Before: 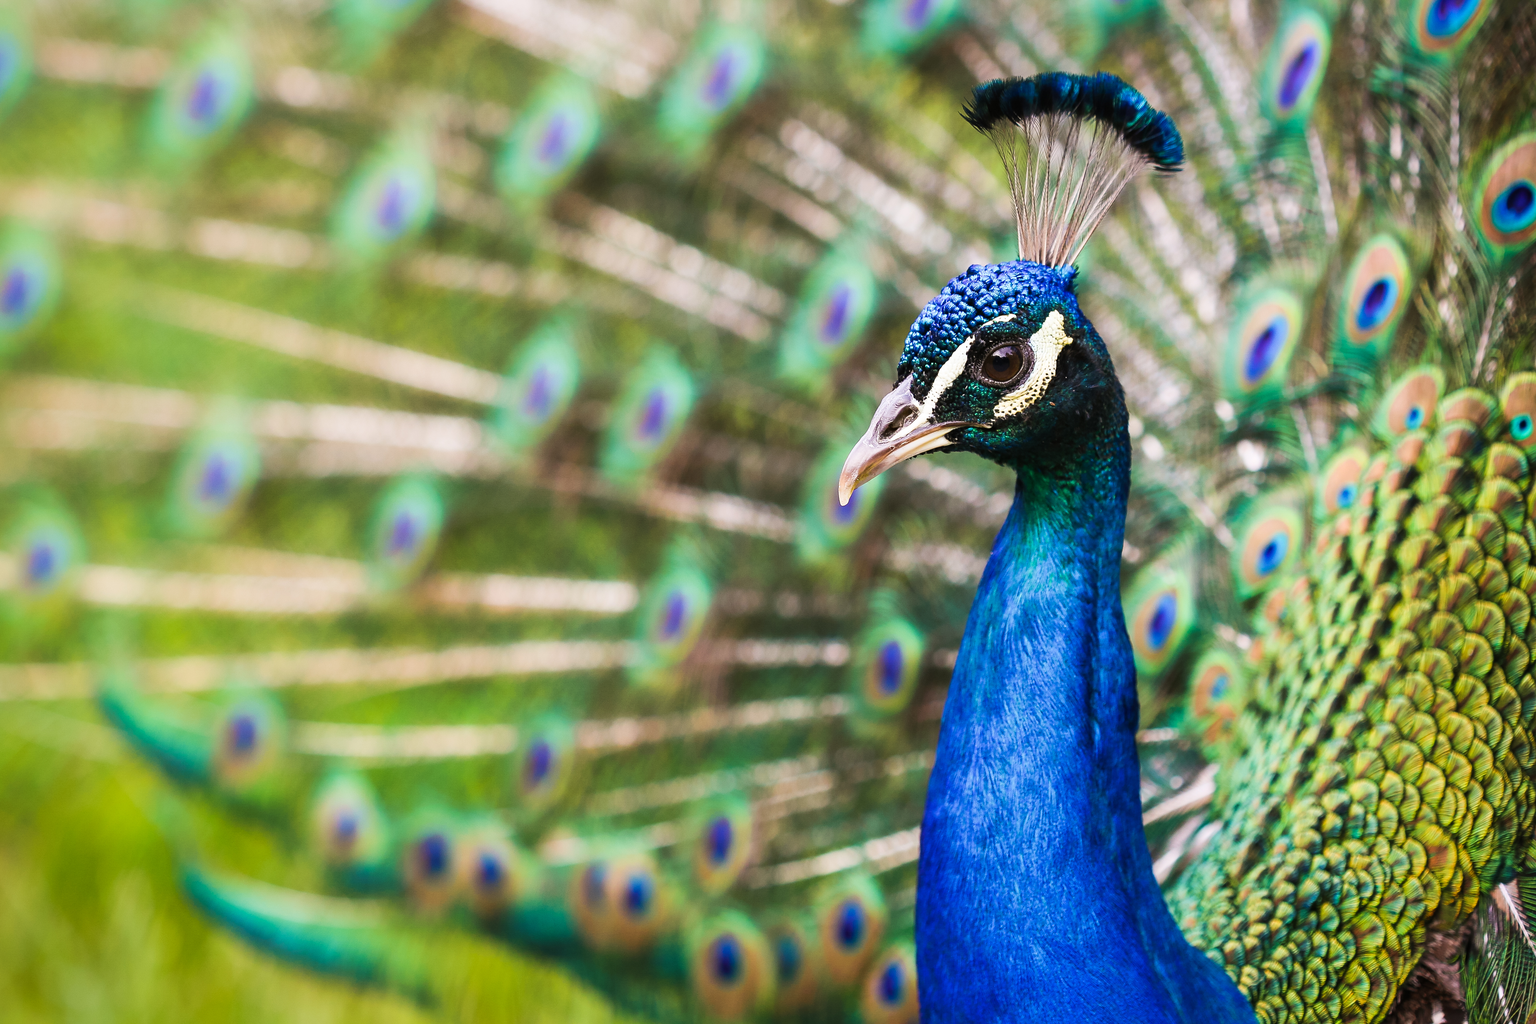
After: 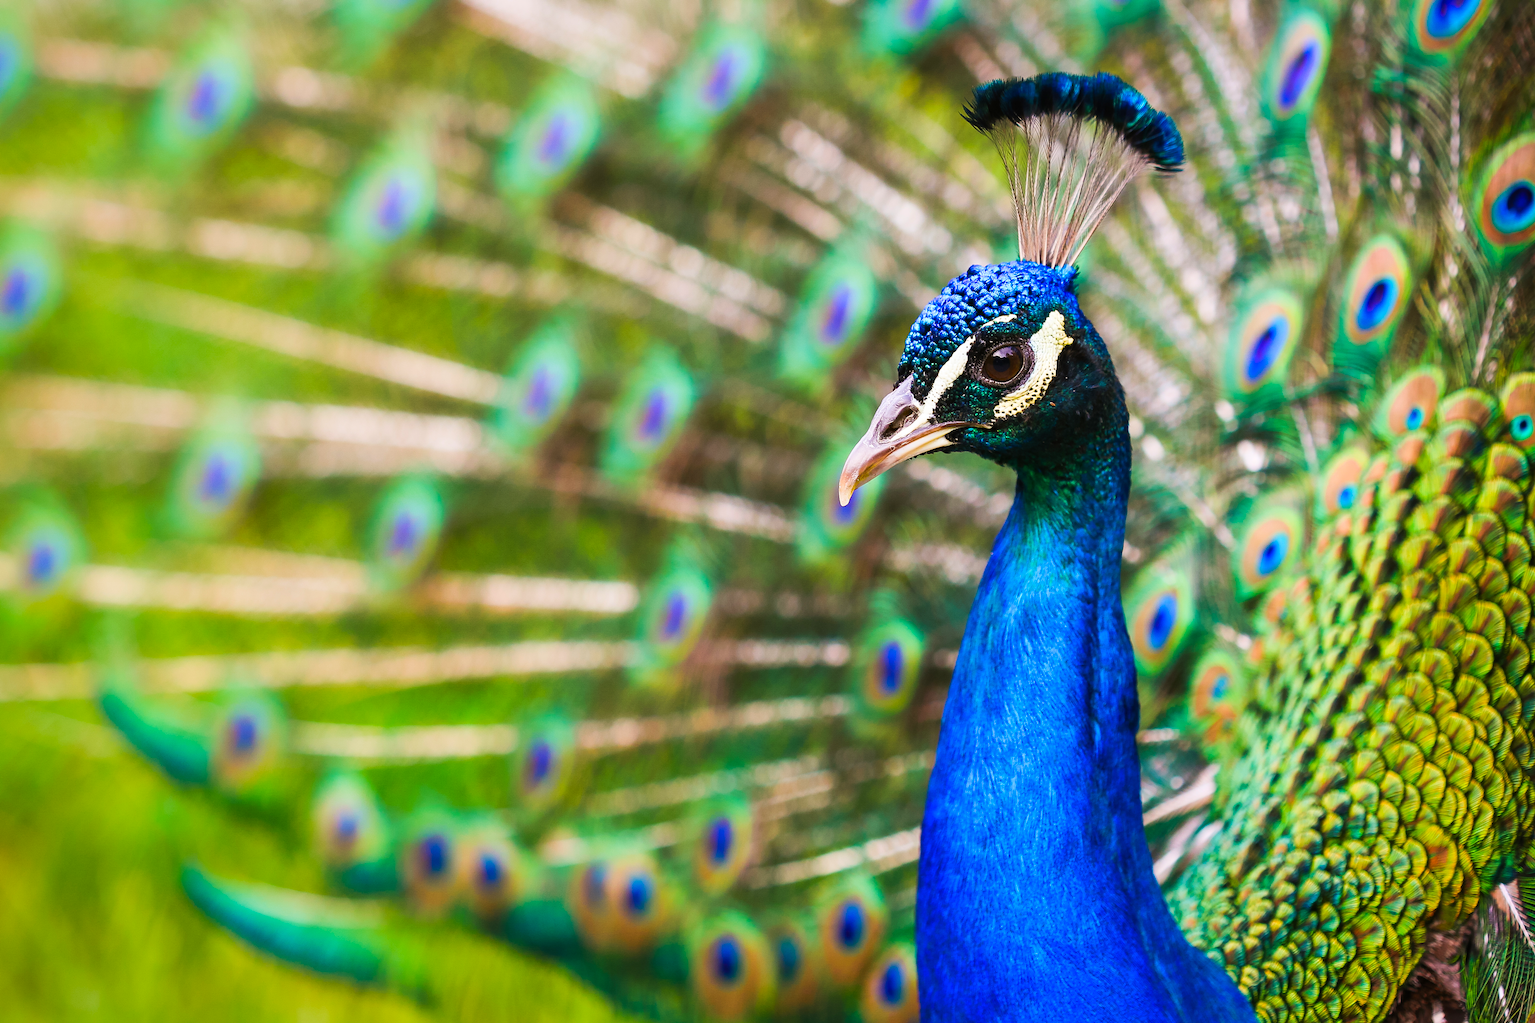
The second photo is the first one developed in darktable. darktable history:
color correction: highlights b* -0.048, saturation 1.35
